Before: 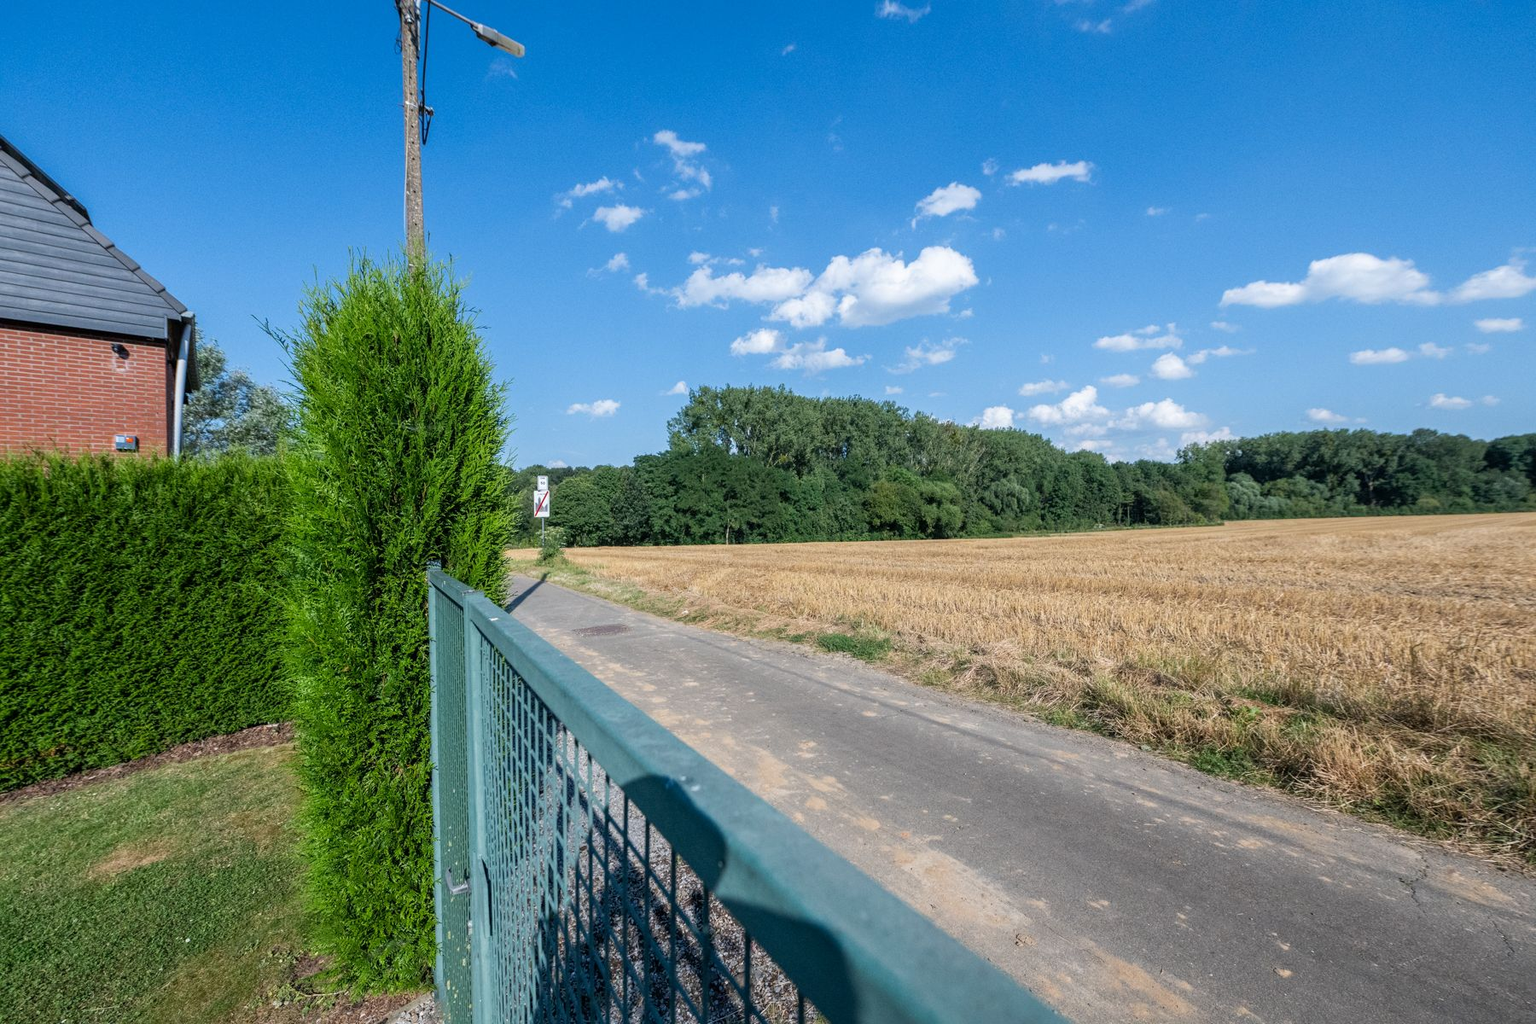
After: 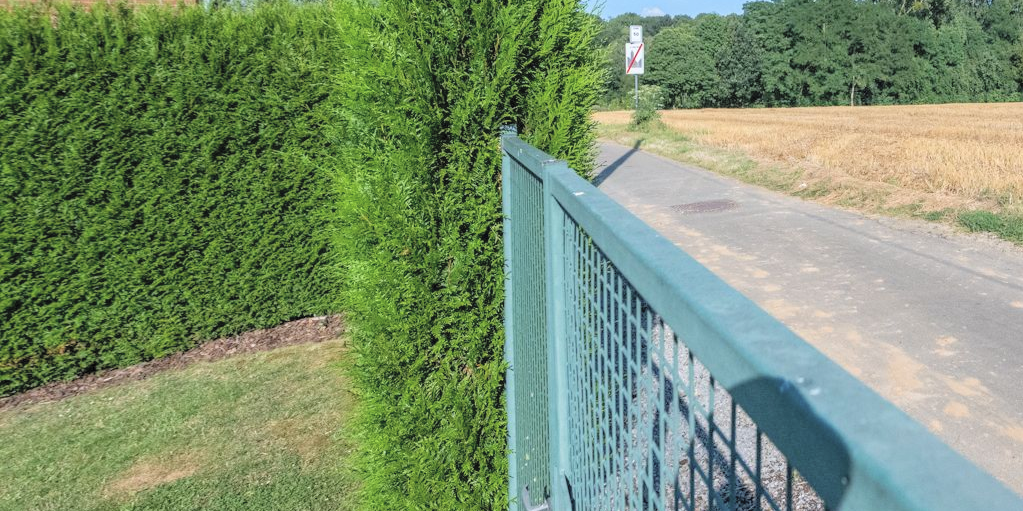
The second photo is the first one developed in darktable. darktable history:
crop: top 44.401%, right 43.152%, bottom 13.014%
contrast brightness saturation: brightness 0.29
